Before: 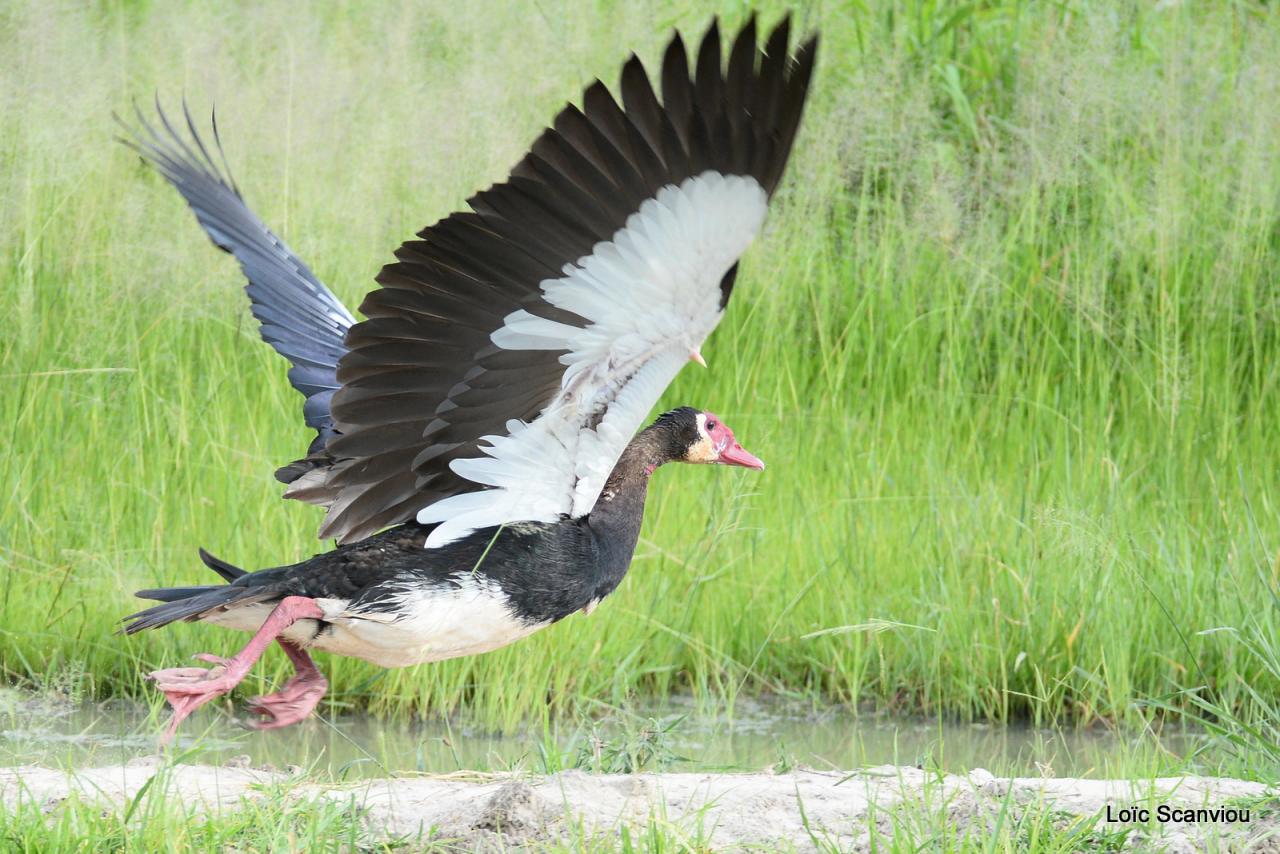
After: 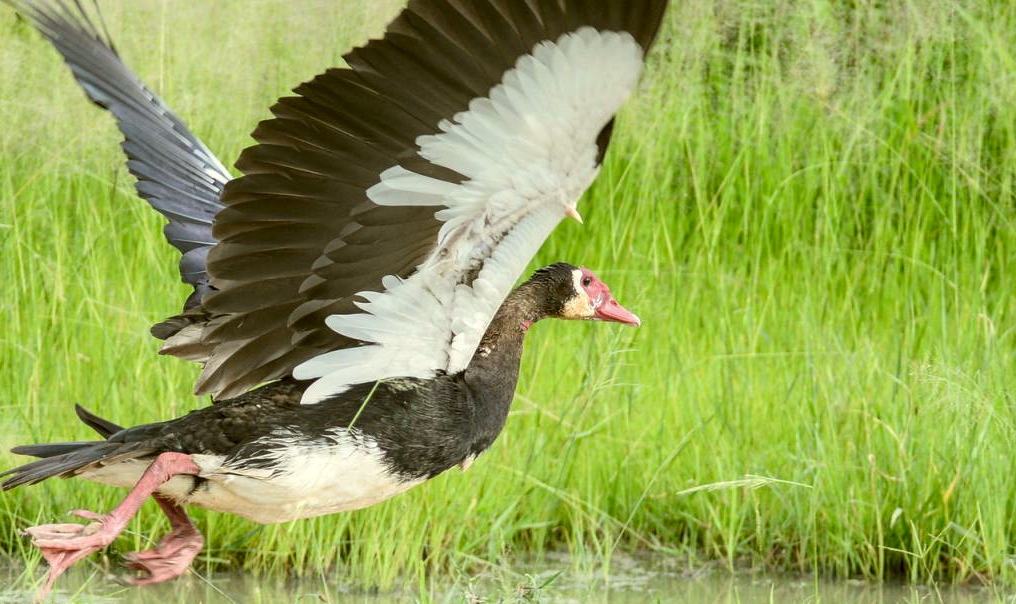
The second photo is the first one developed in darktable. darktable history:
crop: left 9.712%, top 16.928%, right 10.845%, bottom 12.332%
color correction: highlights a* -1.43, highlights b* 10.12, shadows a* 0.395, shadows b* 19.35
local contrast: detail 130%
